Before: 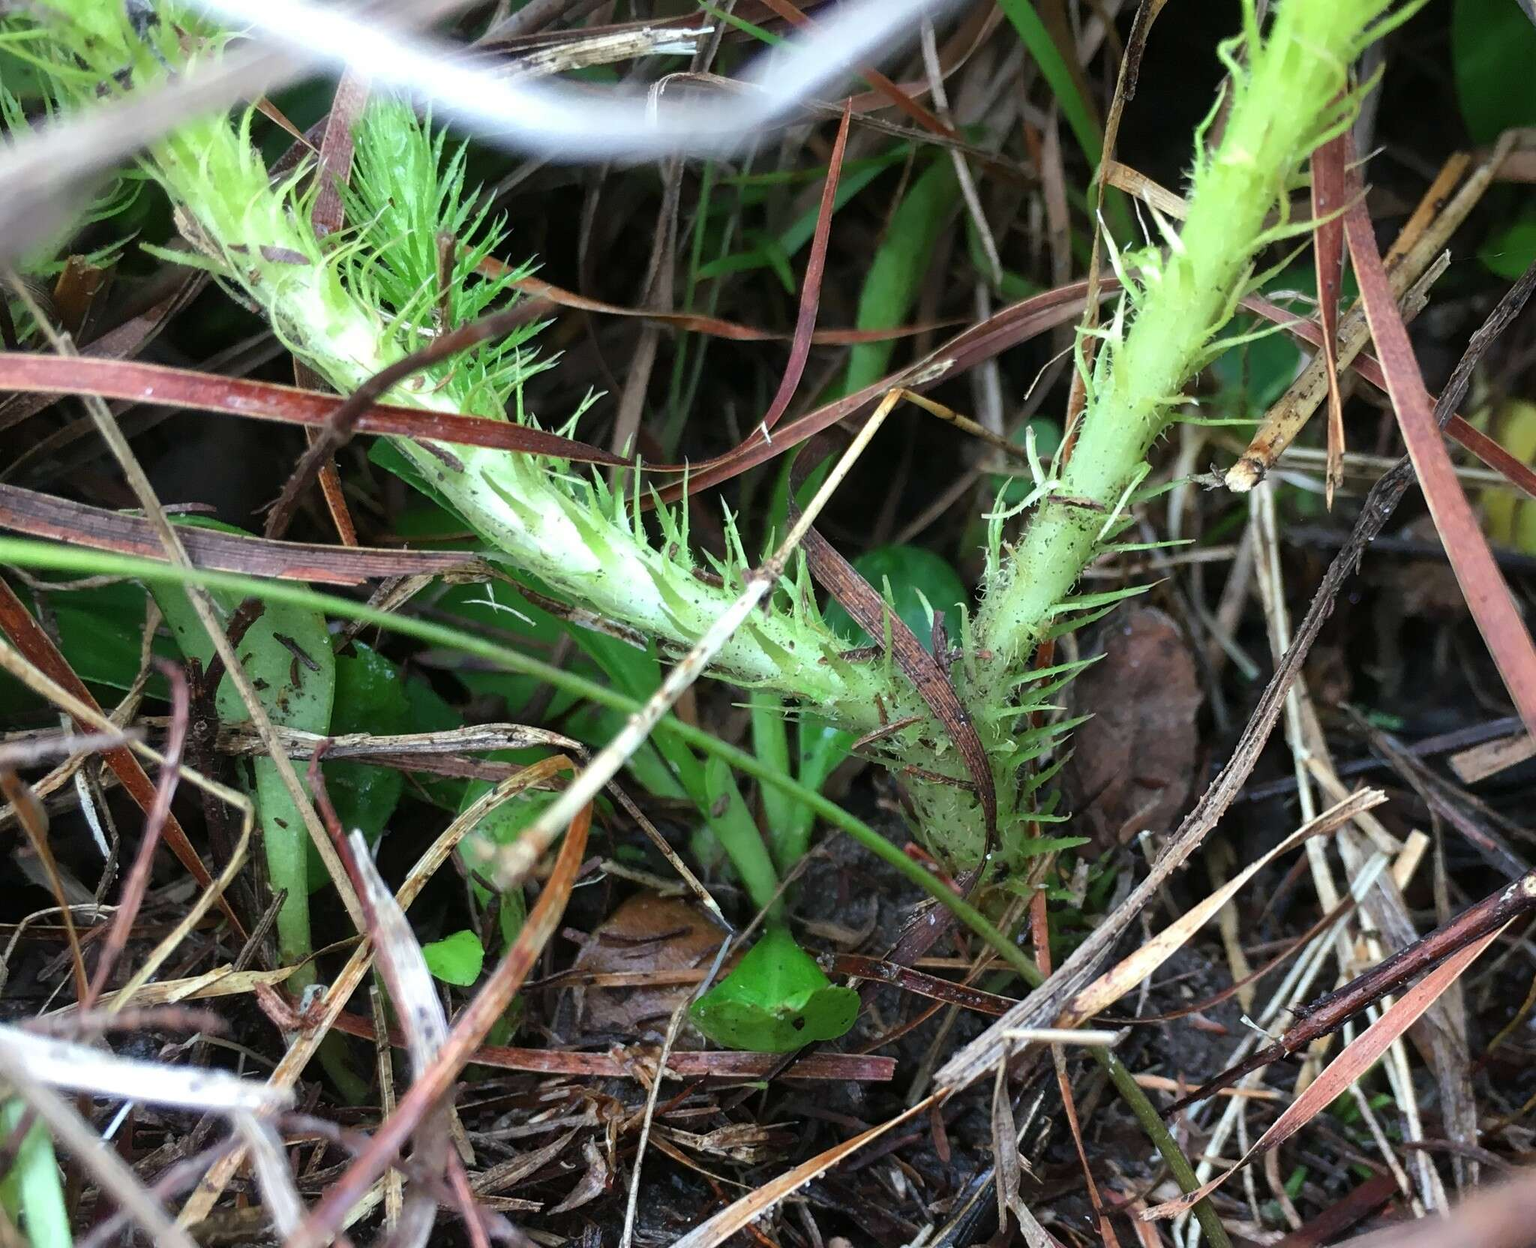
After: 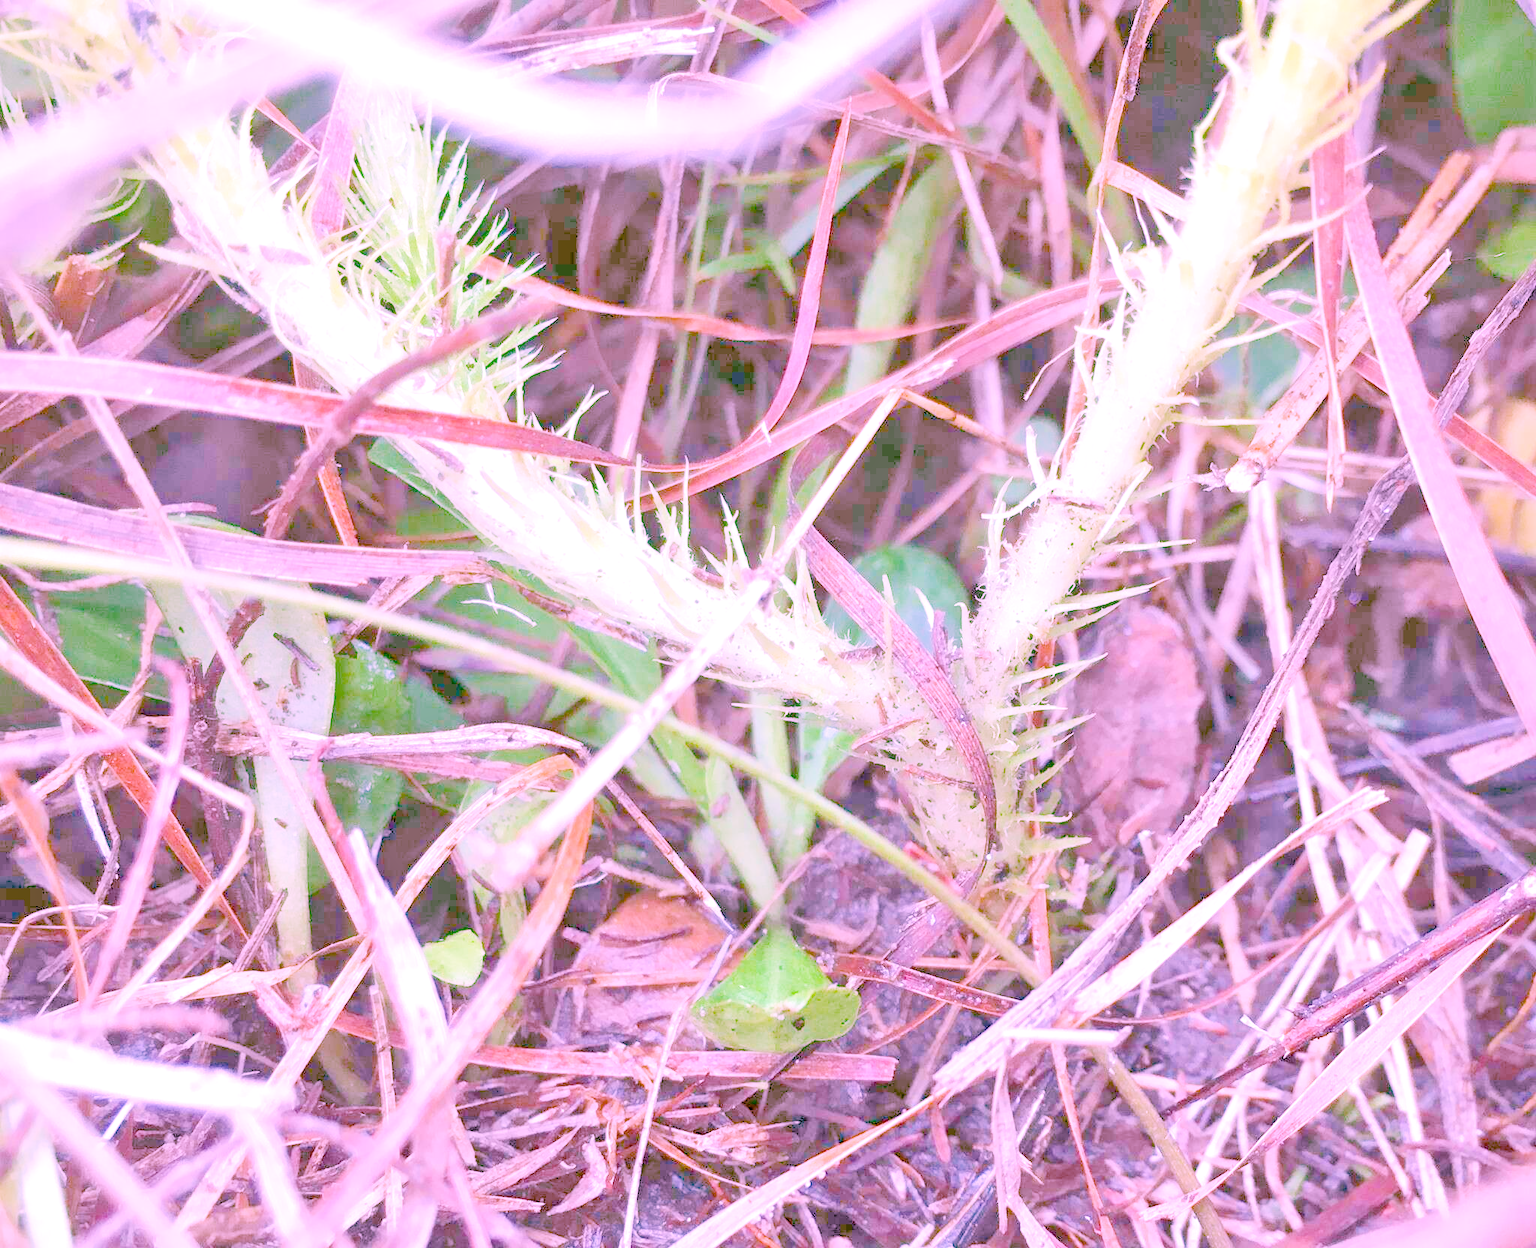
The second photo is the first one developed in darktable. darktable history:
local contrast: mode bilateral grid, contrast 20, coarseness 50, detail 120%, midtone range 0.2
raw chromatic aberrations: on, module defaults
contrast brightness saturation: saturation -0.05
color balance rgb: perceptual saturation grading › global saturation 25%, global vibrance 20%
exposure: black level correction 0.001, exposure 0.5 EV, compensate exposure bias true, compensate highlight preservation false
filmic rgb: black relative exposure -7.32 EV, white relative exposure 5.09 EV, hardness 3.2
highlight reconstruction: method reconstruct color, iterations 1, diameter of reconstruction 64 px
hot pixels: on, module defaults
lens correction: scale 1.01, crop 1, focal 100, aperture 2.8, distance 2.69, camera "Canon EOS RP", lens "Canon RF 100mm F2.8 L MACRO IS USM"
levels: mode automatic, black 0.023%, white 99.97%, levels [0.062, 0.494, 0.925]
white balance: red 1.803, blue 1.886
tone equalizer: -7 EV 0.15 EV, -6 EV 0.6 EV, -5 EV 1.15 EV, -4 EV 1.33 EV, -3 EV 1.15 EV, -2 EV 0.6 EV, -1 EV 0.15 EV, mask exposure compensation -0.5 EV
velvia: strength 15% | blend: blend mode lighten, opacity 100%; mask: uniform (no mask)
